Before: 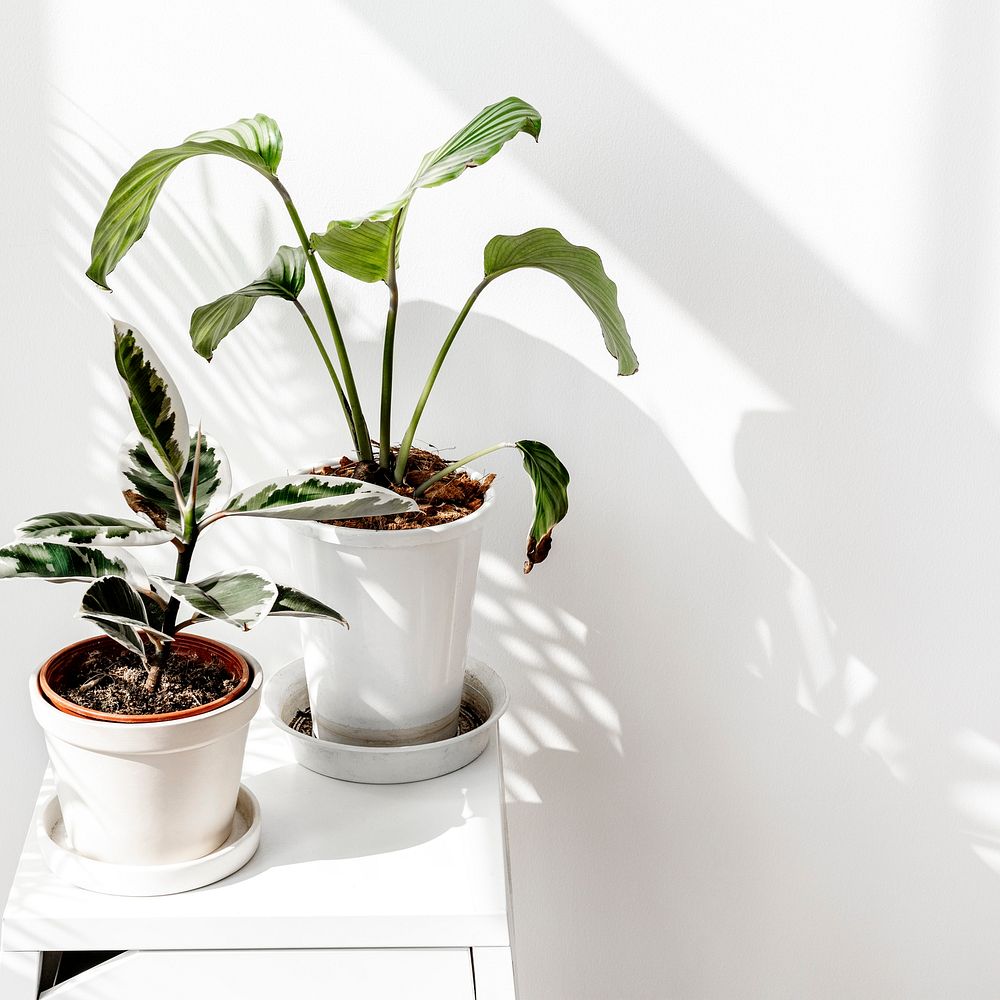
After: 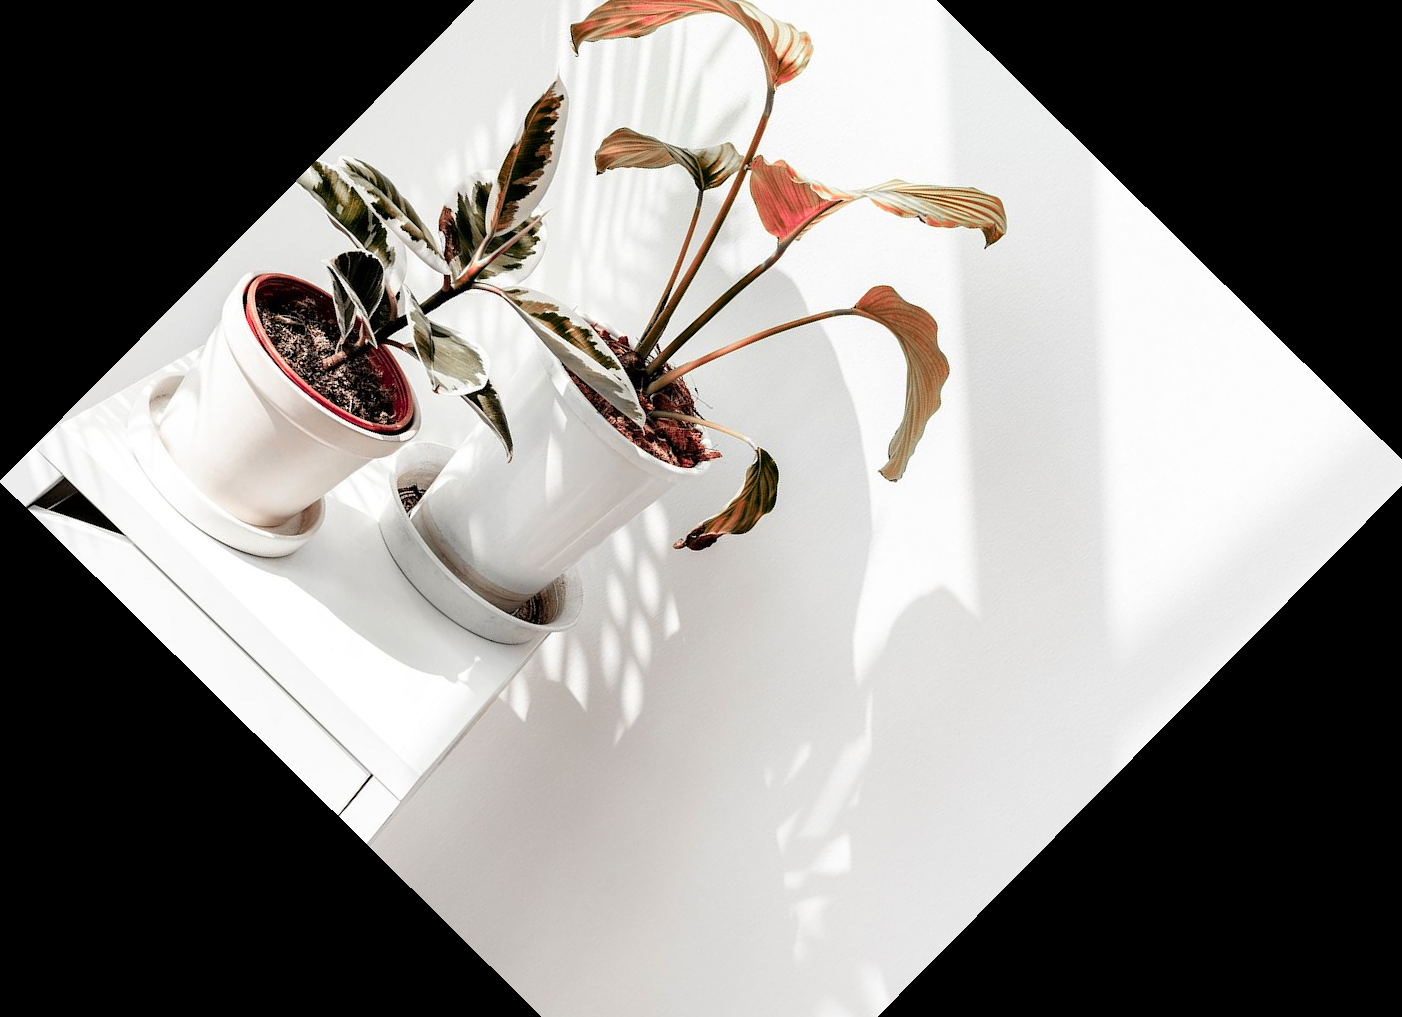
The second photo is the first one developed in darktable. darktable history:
color zones: curves: ch2 [(0, 0.488) (0.143, 0.417) (0.286, 0.212) (0.429, 0.179) (0.571, 0.154) (0.714, 0.415) (0.857, 0.495) (1, 0.488)]
crop and rotate: angle -44.63°, top 16.306%, right 0.835%, bottom 11.716%
